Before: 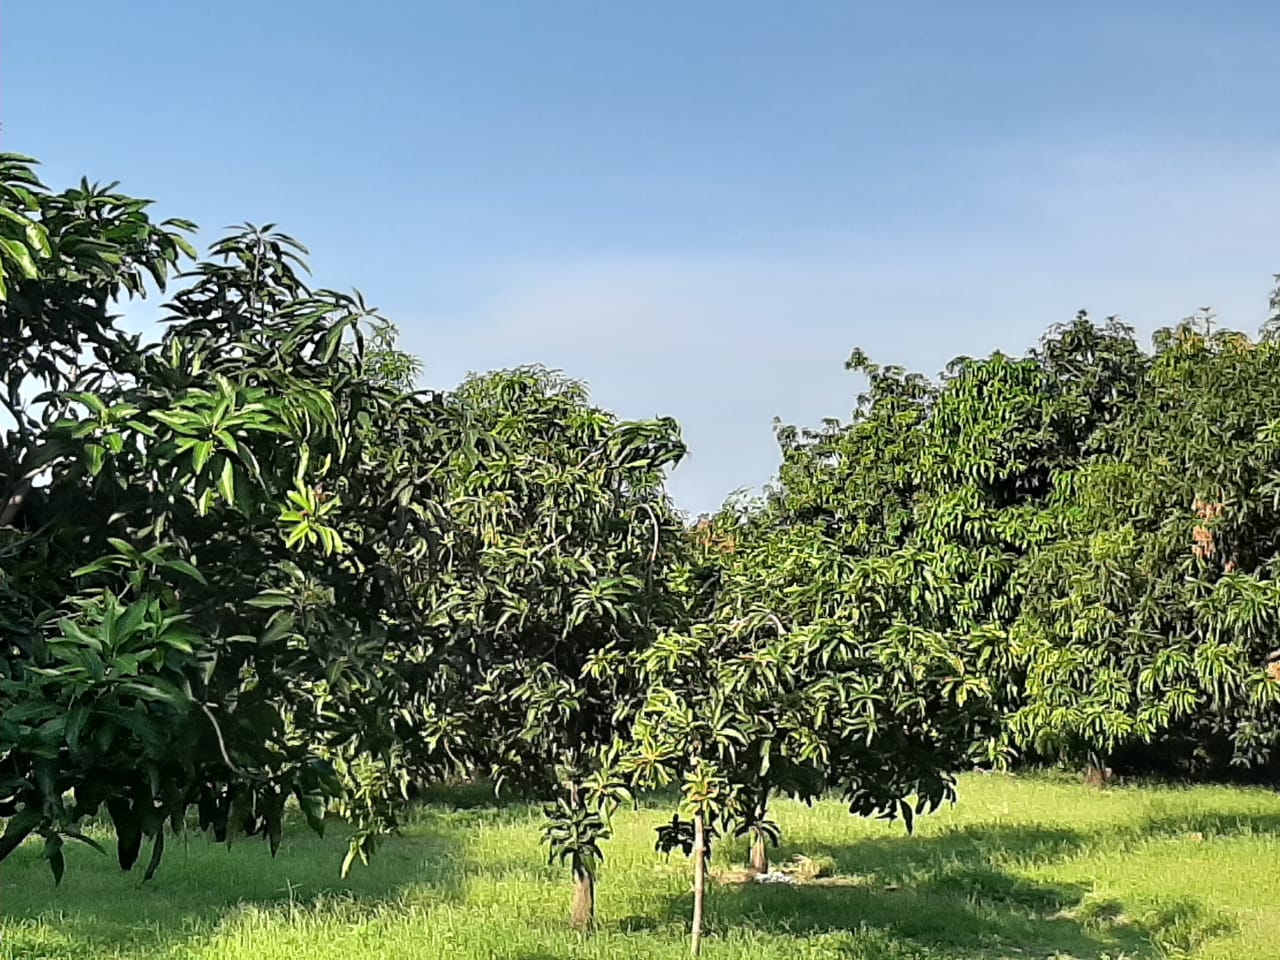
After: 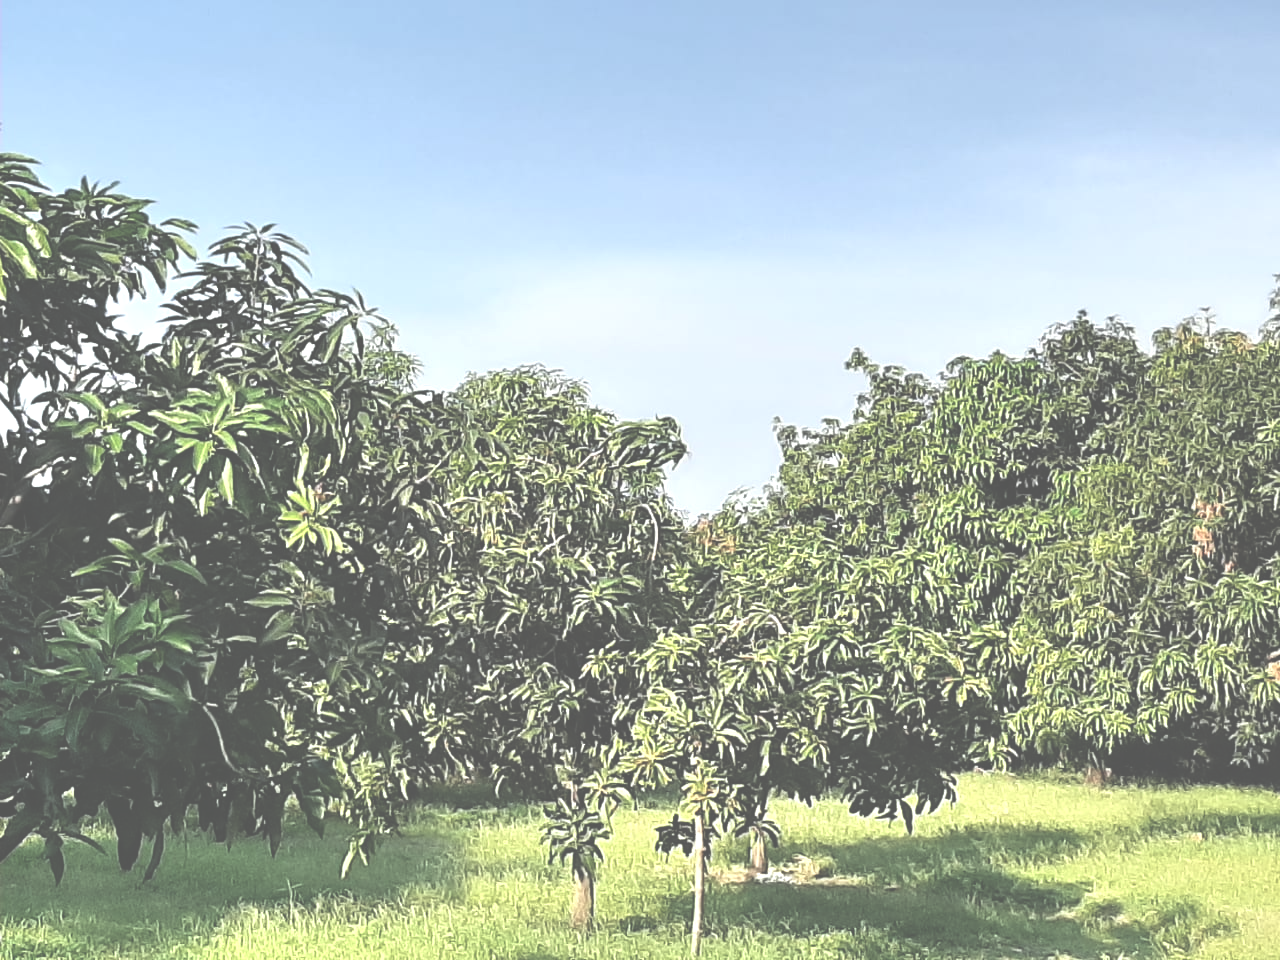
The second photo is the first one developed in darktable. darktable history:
color correction: saturation 0.8
exposure: black level correction -0.071, exposure 0.5 EV, compensate highlight preservation false
